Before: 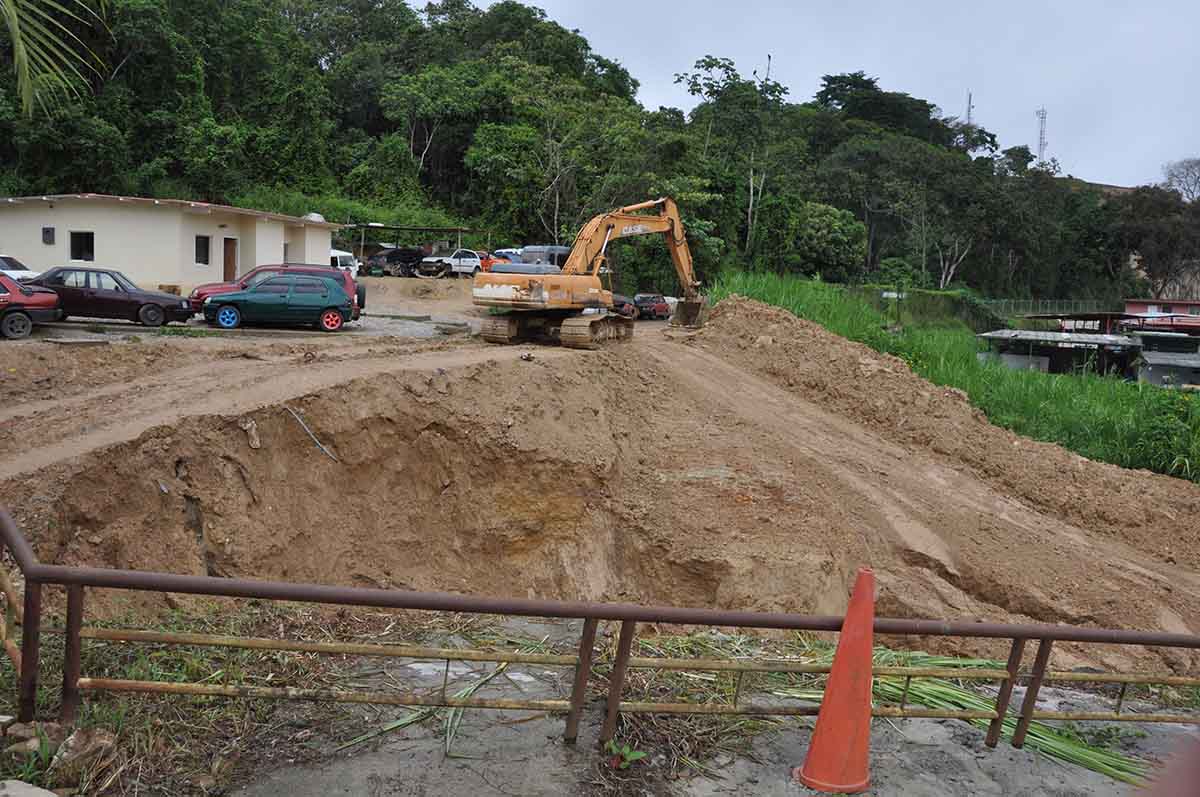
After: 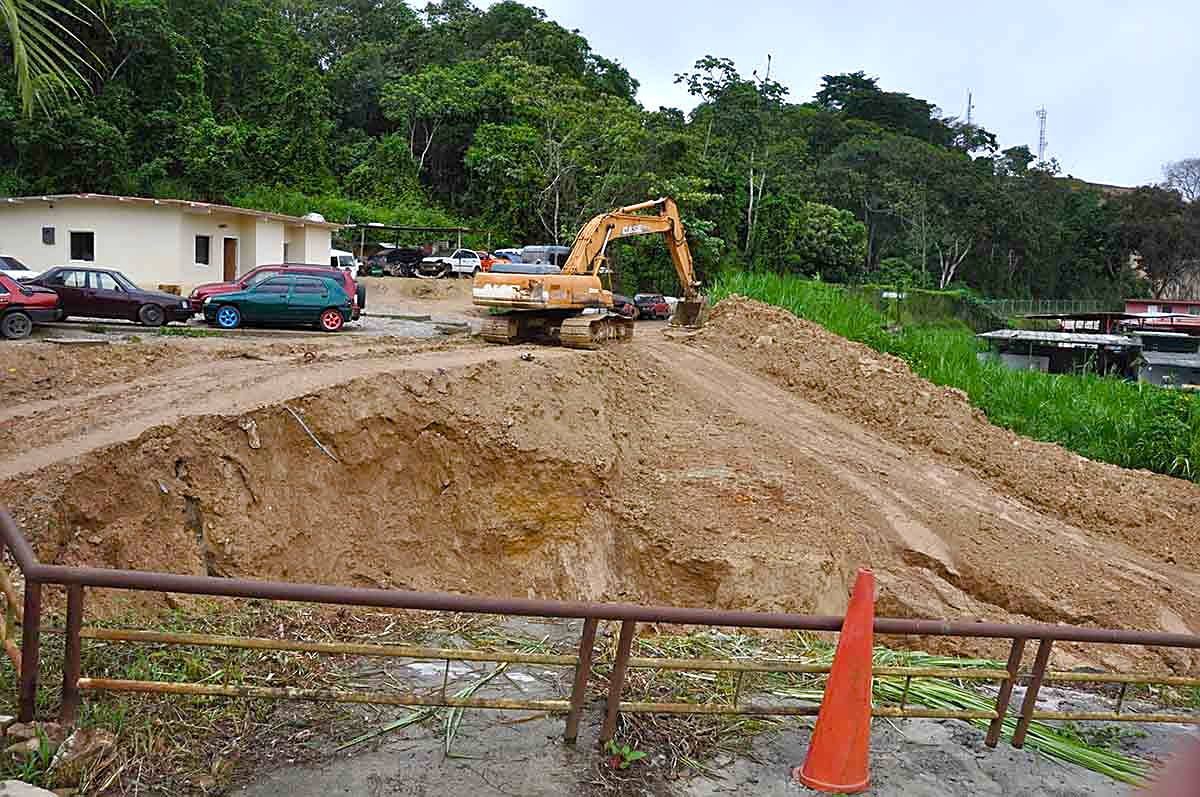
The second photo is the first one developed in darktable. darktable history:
sharpen: on, module defaults
color balance rgb: perceptual saturation grading › global saturation 25%, perceptual saturation grading › highlights -50%, perceptual saturation grading › shadows 30%, perceptual brilliance grading › global brilliance 12%, global vibrance 20%
